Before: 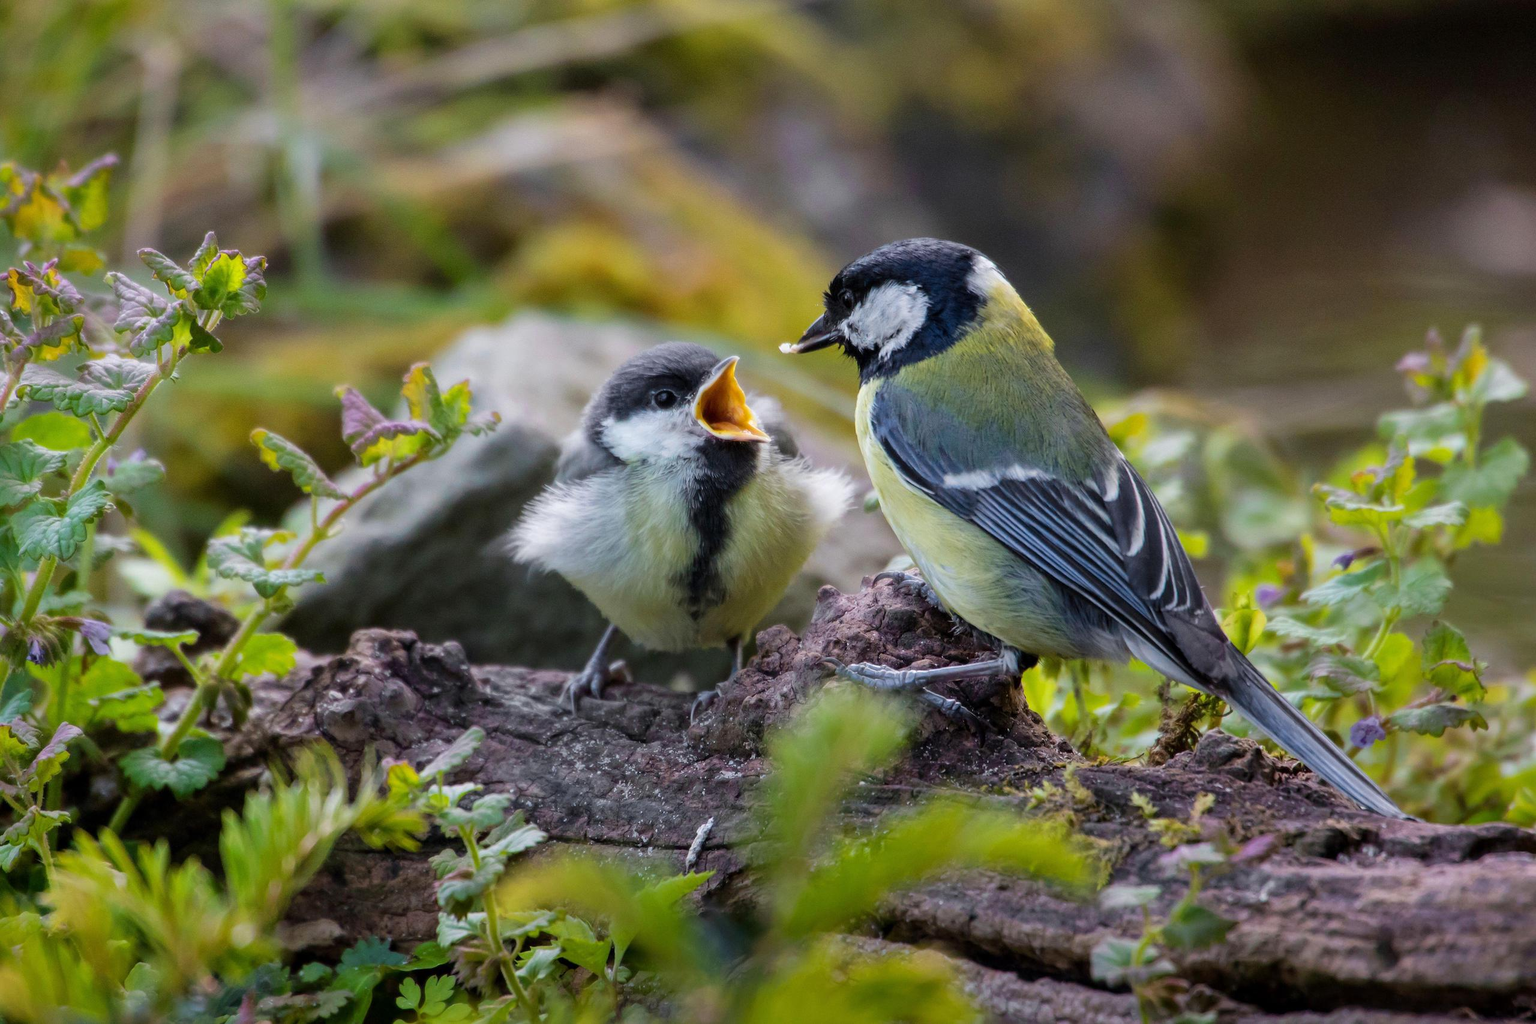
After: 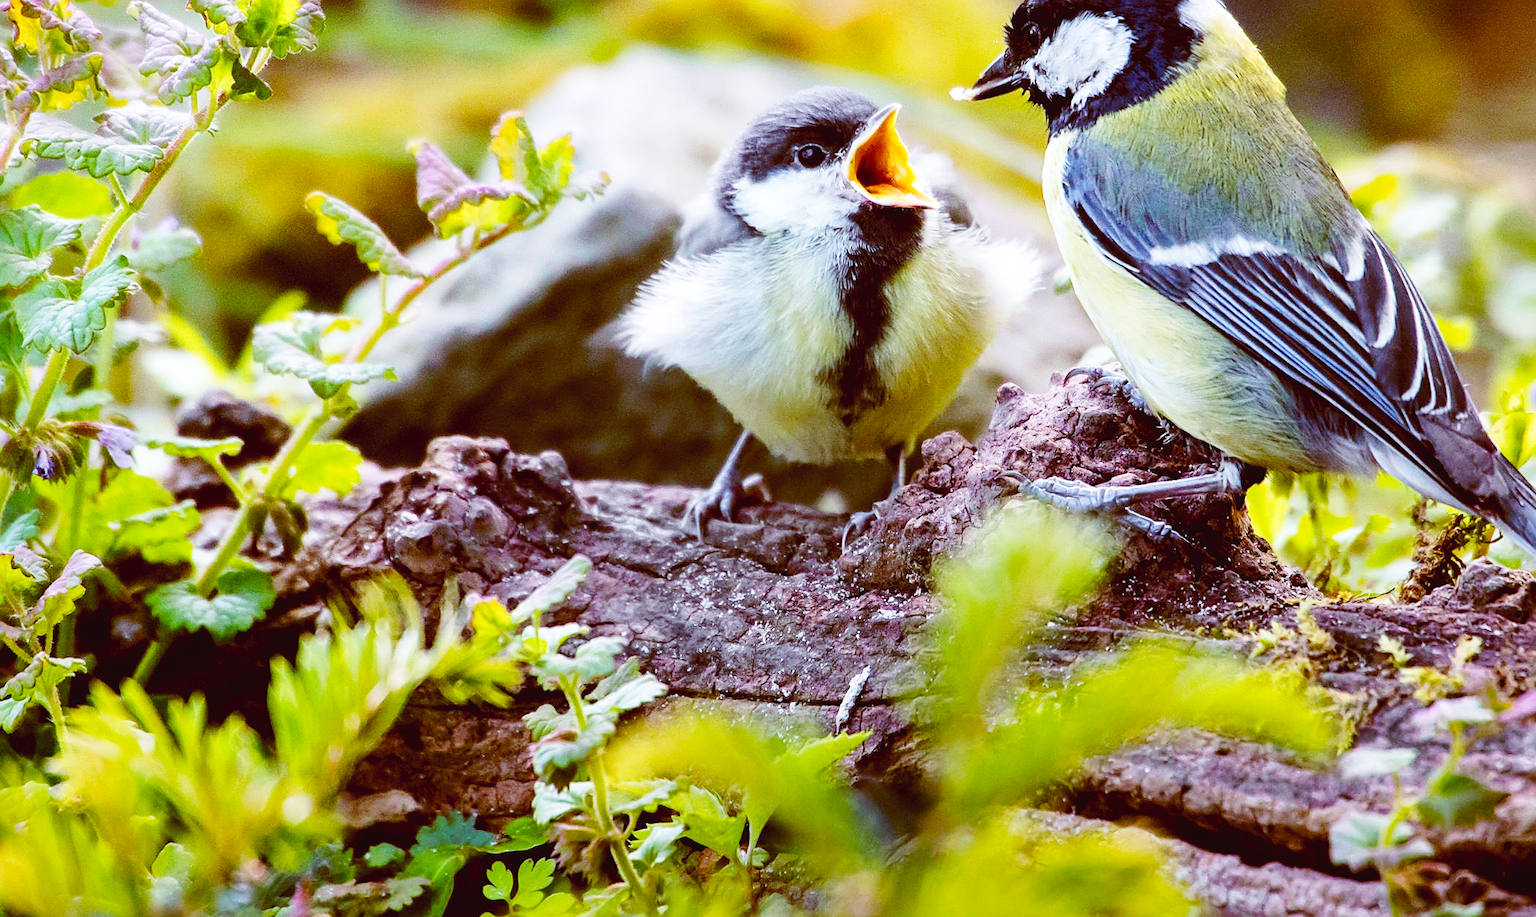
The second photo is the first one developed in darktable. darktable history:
crop: top 26.531%, right 17.959%
color balance: lift [1, 1.015, 1.004, 0.985], gamma [1, 0.958, 0.971, 1.042], gain [1, 0.956, 0.977, 1.044]
base curve: curves: ch0 [(0, 0.003) (0.001, 0.002) (0.006, 0.004) (0.02, 0.022) (0.048, 0.086) (0.094, 0.234) (0.162, 0.431) (0.258, 0.629) (0.385, 0.8) (0.548, 0.918) (0.751, 0.988) (1, 1)], preserve colors none
sharpen: on, module defaults
